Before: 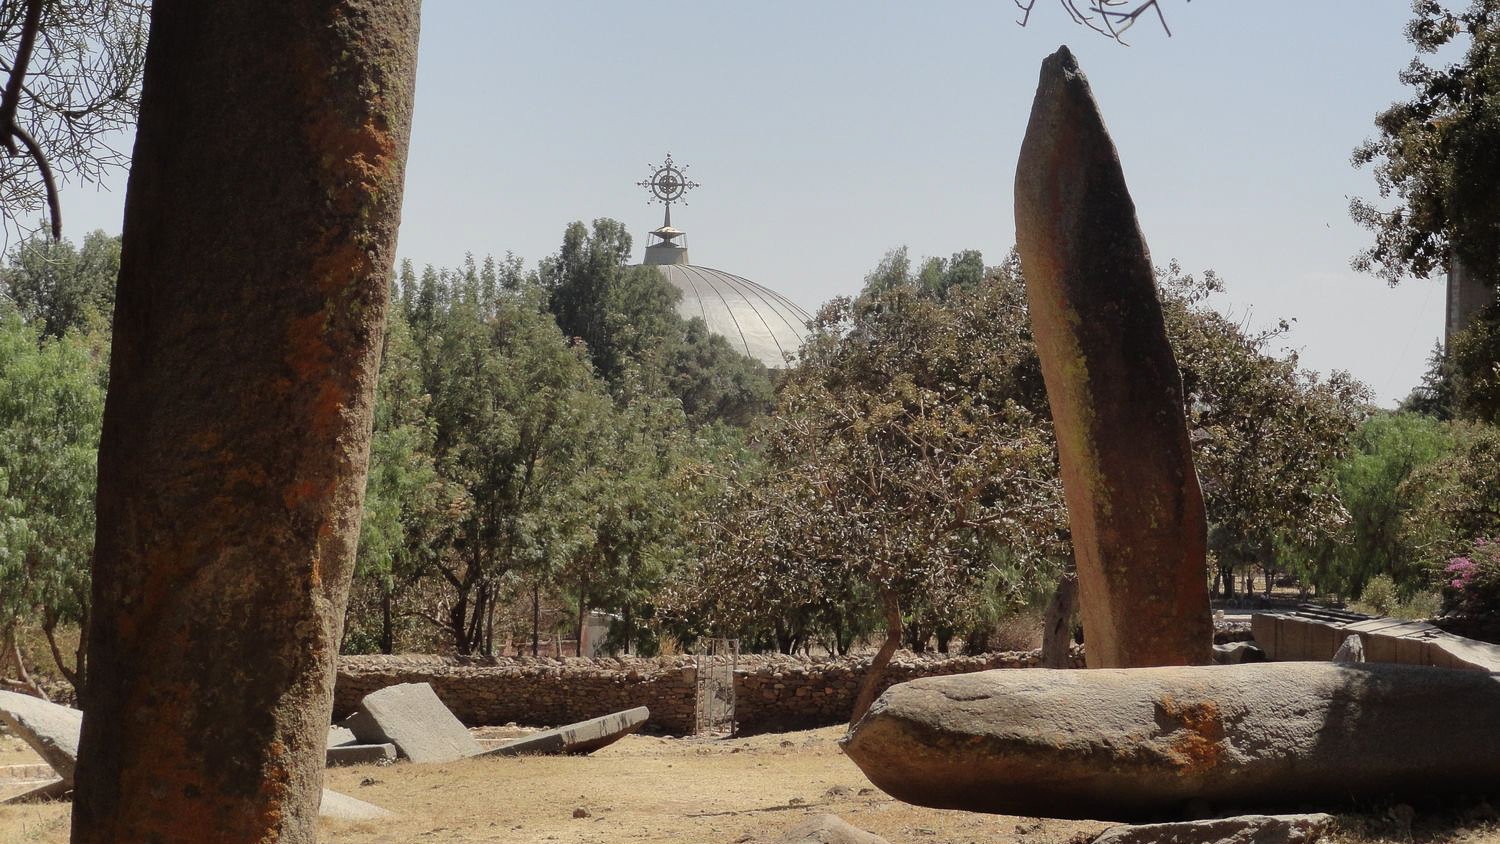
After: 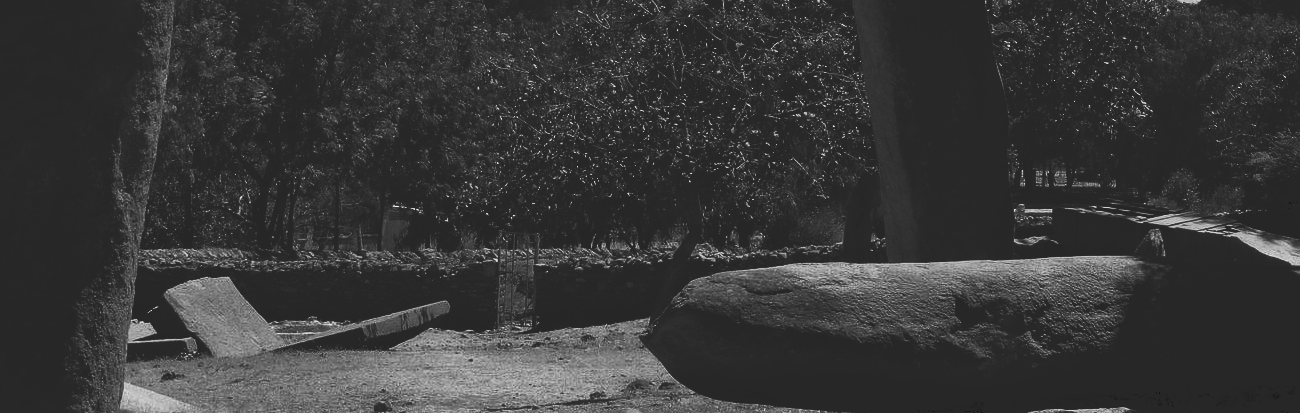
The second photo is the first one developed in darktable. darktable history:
color zones: curves: ch0 [(0, 0.444) (0.143, 0.442) (0.286, 0.441) (0.429, 0.441) (0.571, 0.441) (0.714, 0.441) (0.857, 0.442) (1, 0.444)]
tone equalizer: on, module defaults
color balance: mode lift, gamma, gain (sRGB), lift [1, 1, 0.101, 1]
tone curve: curves: ch0 [(0, 0) (0.003, 0.156) (0.011, 0.156) (0.025, 0.161) (0.044, 0.161) (0.069, 0.161) (0.1, 0.166) (0.136, 0.168) (0.177, 0.179) (0.224, 0.202) (0.277, 0.241) (0.335, 0.296) (0.399, 0.378) (0.468, 0.484) (0.543, 0.604) (0.623, 0.728) (0.709, 0.822) (0.801, 0.918) (0.898, 0.98) (1, 1)], preserve colors none
crop and rotate: left 13.306%, top 48.129%, bottom 2.928%
monochrome: a -6.99, b 35.61, size 1.4
